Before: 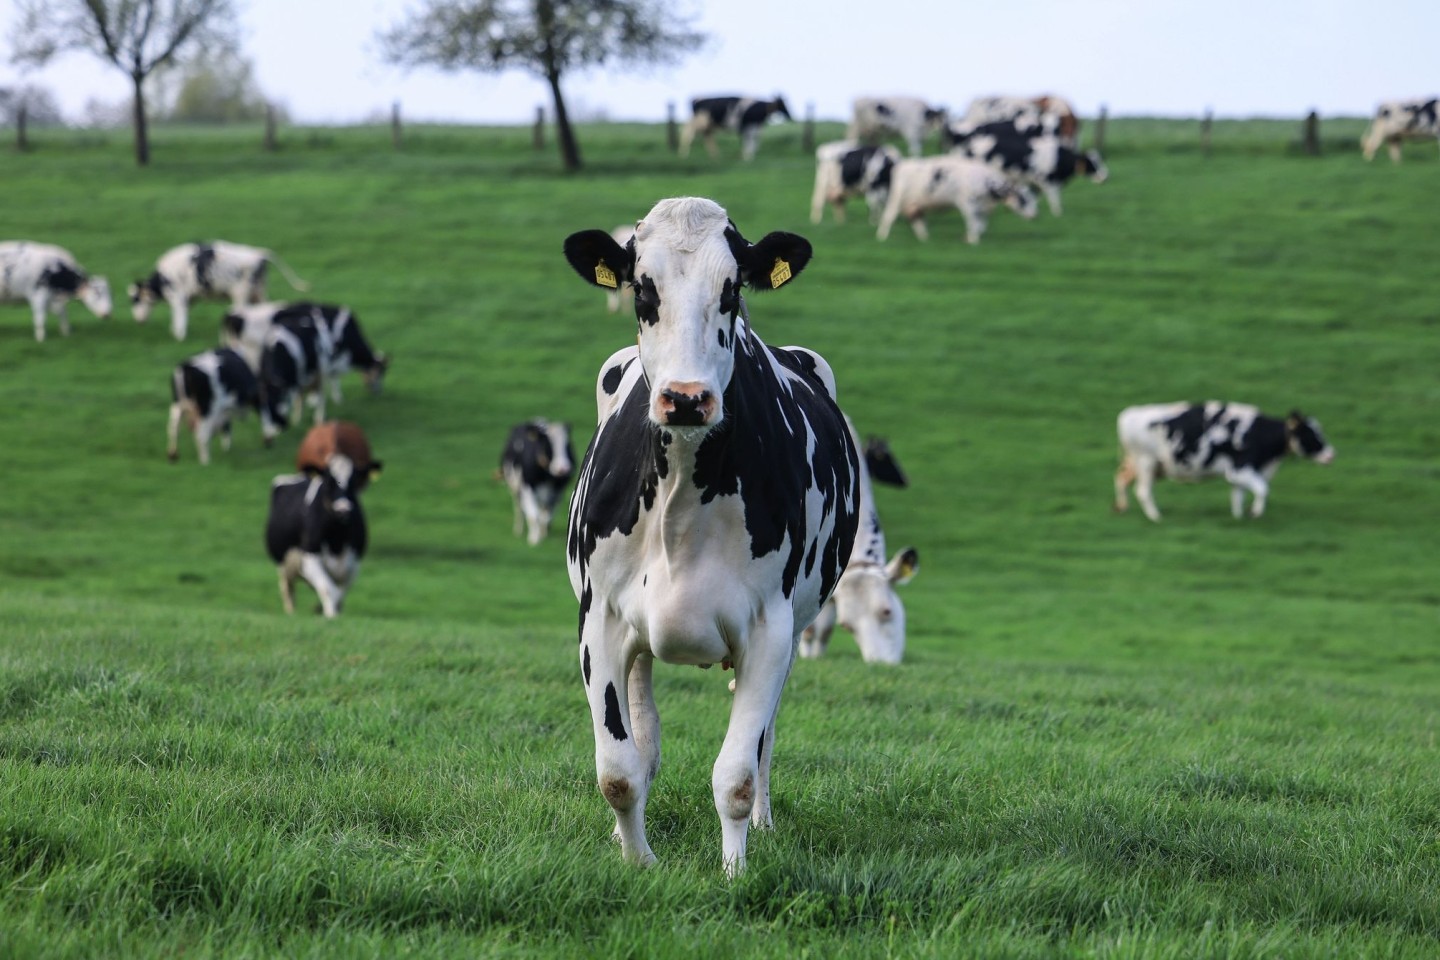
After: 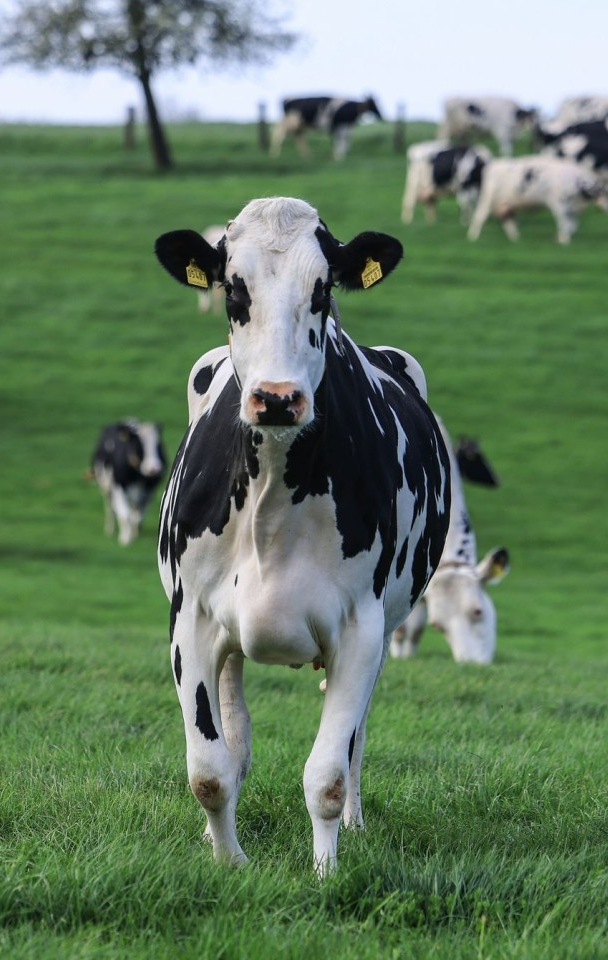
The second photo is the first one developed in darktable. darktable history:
crop: left 28.471%, right 29.288%
